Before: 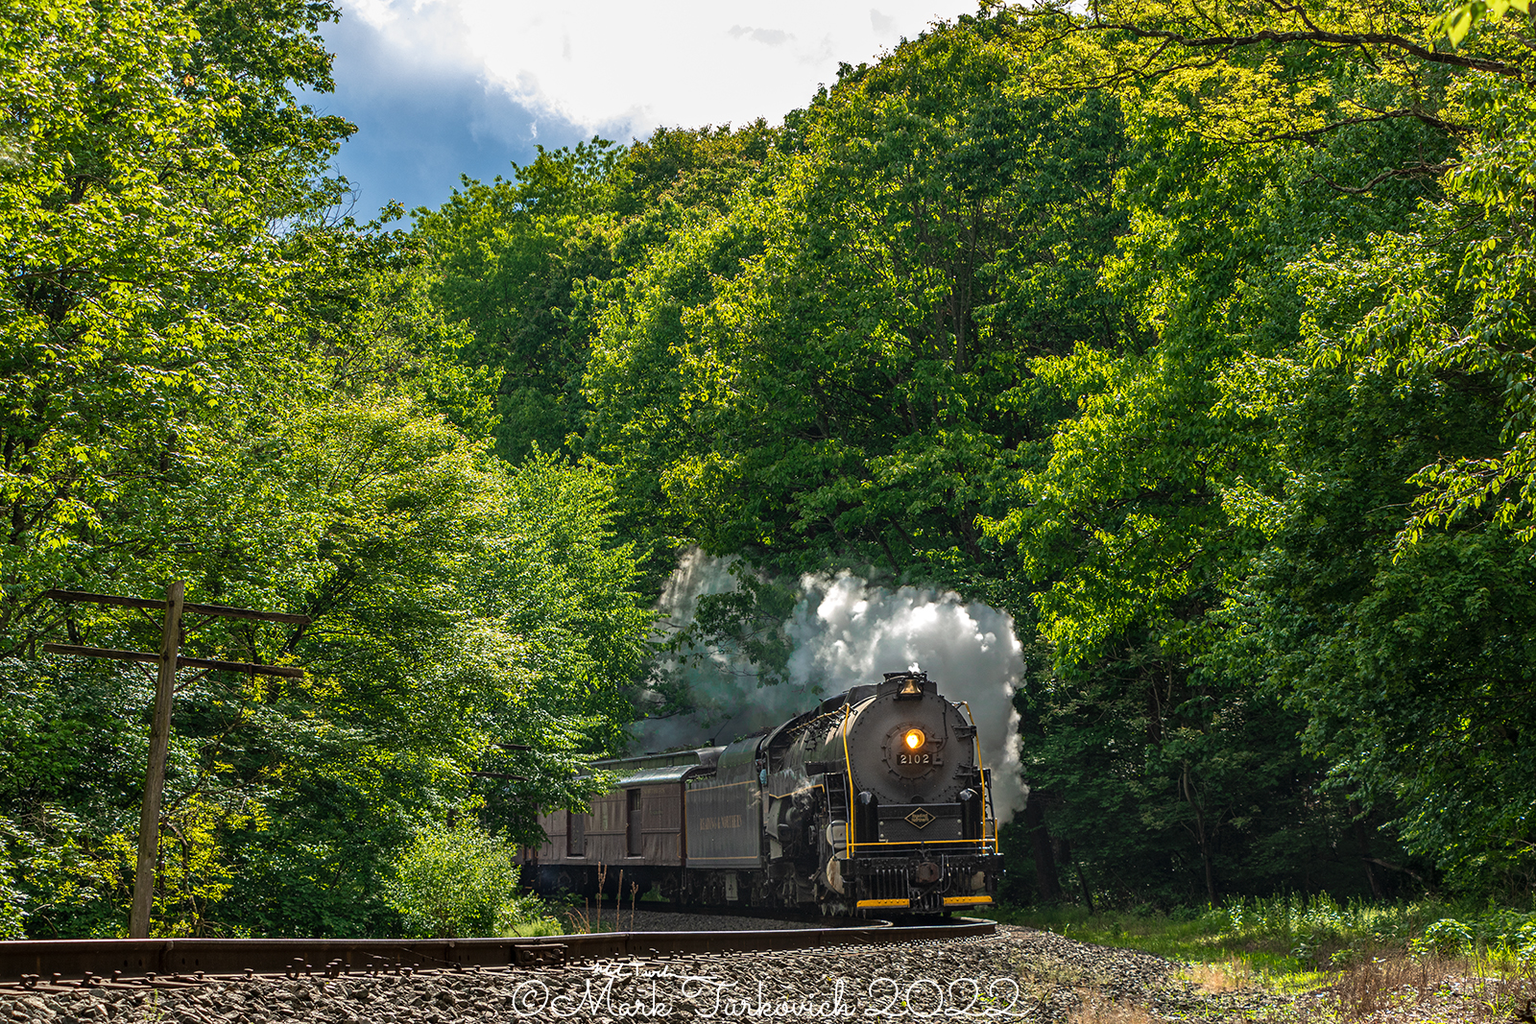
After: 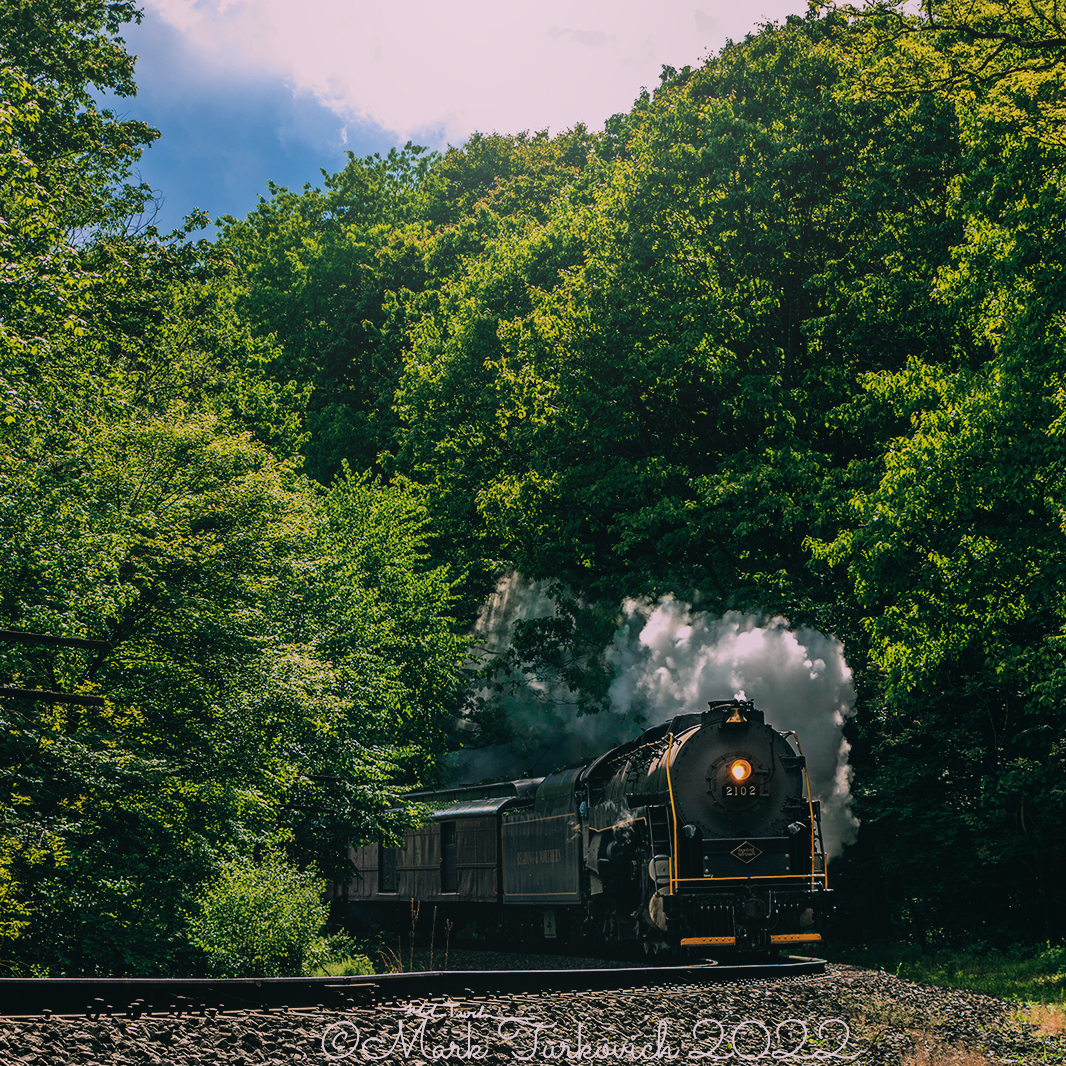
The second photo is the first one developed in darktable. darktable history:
filmic rgb: black relative exposure -7.48 EV, white relative exposure 4.83 EV, hardness 3.4, color science v6 (2022)
color balance: lift [1.016, 0.983, 1, 1.017], gamma [0.78, 1.018, 1.043, 0.957], gain [0.786, 1.063, 0.937, 1.017], input saturation 118.26%, contrast 13.43%, contrast fulcrum 21.62%, output saturation 82.76%
crop and rotate: left 13.342%, right 19.991%
bloom: size 38%, threshold 95%, strength 30%
